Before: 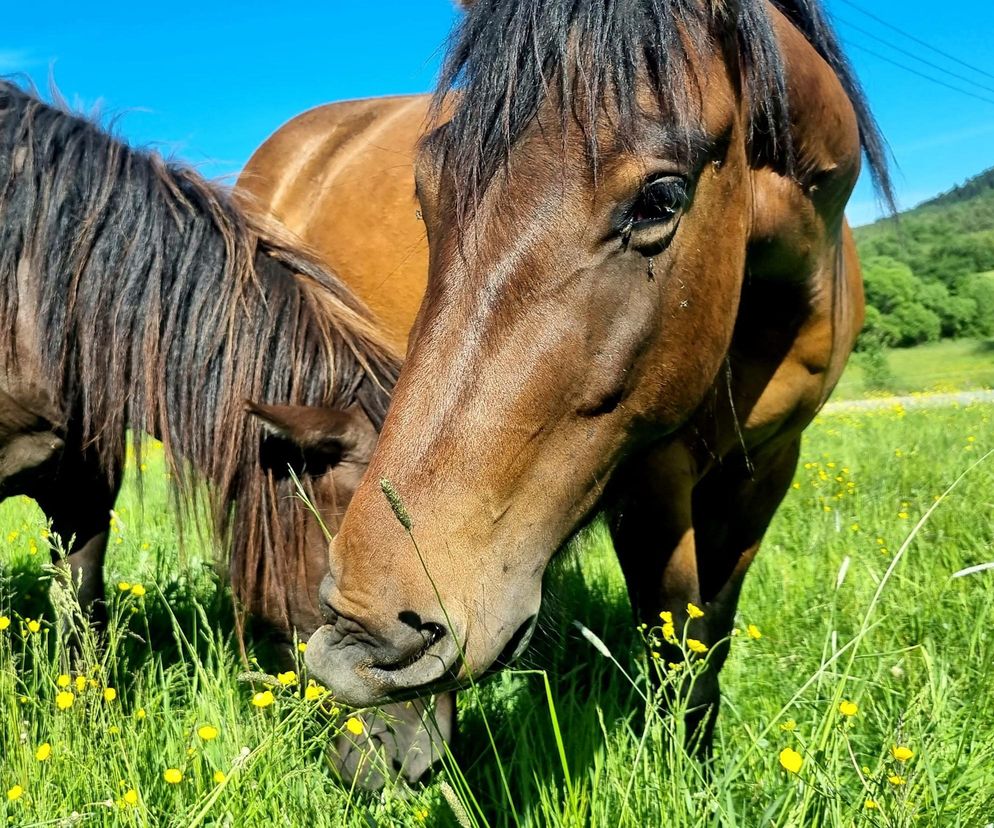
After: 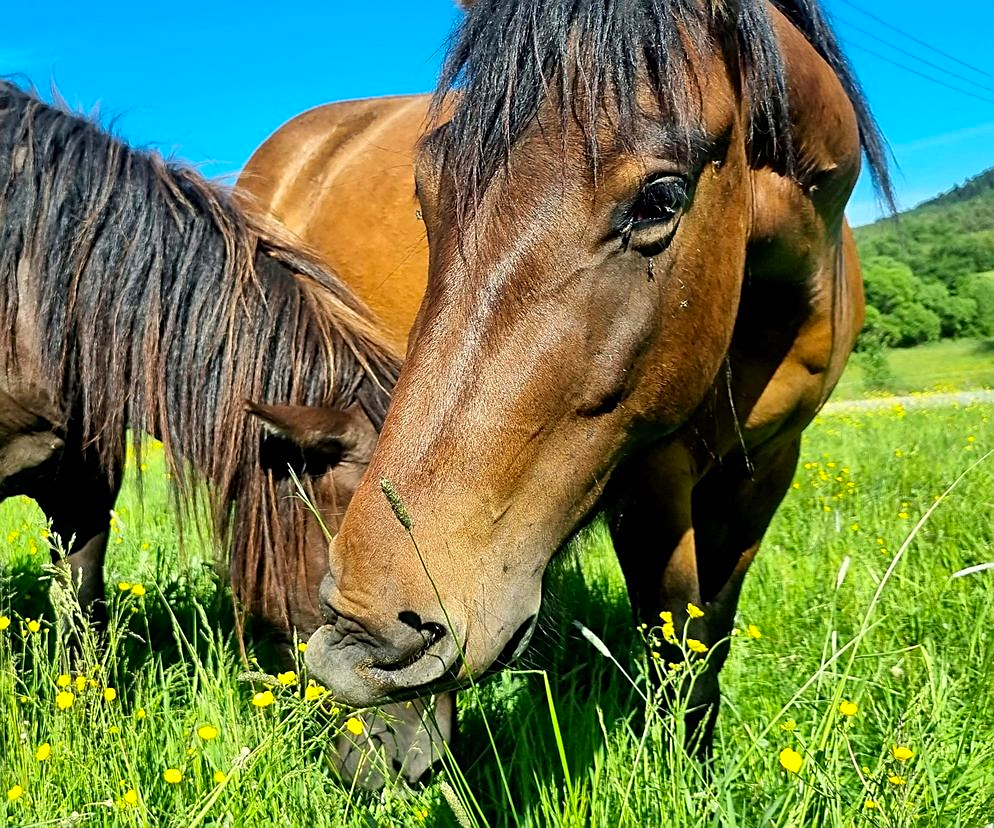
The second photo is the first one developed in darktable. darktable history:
sharpen: on, module defaults
contrast brightness saturation: saturation 0.132
